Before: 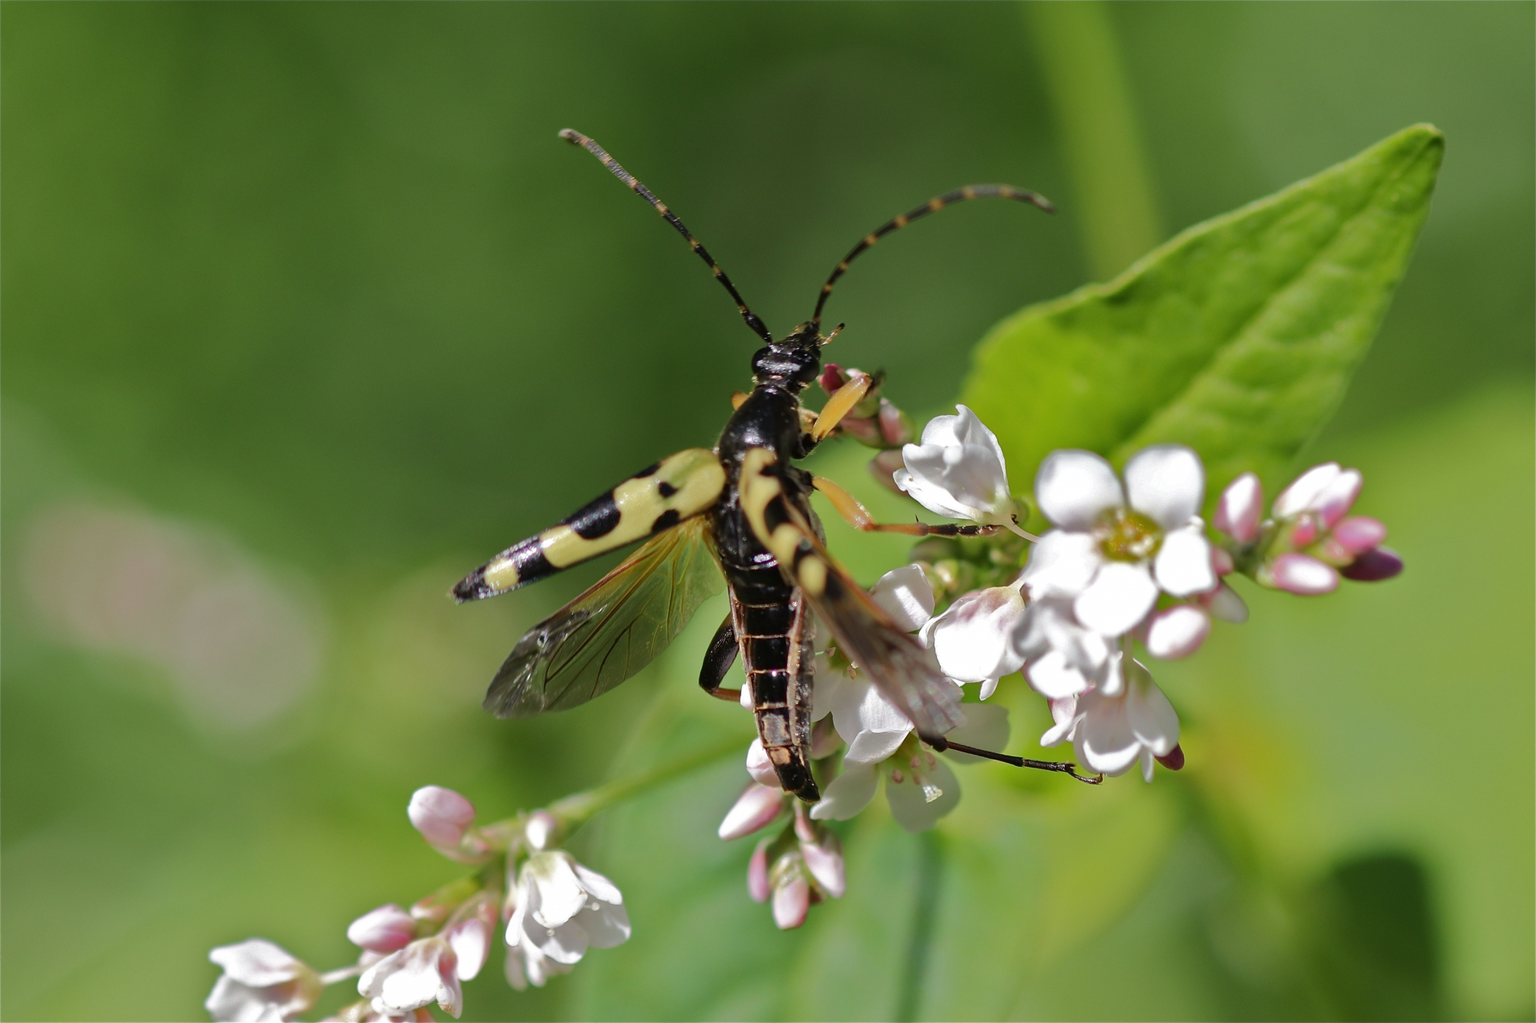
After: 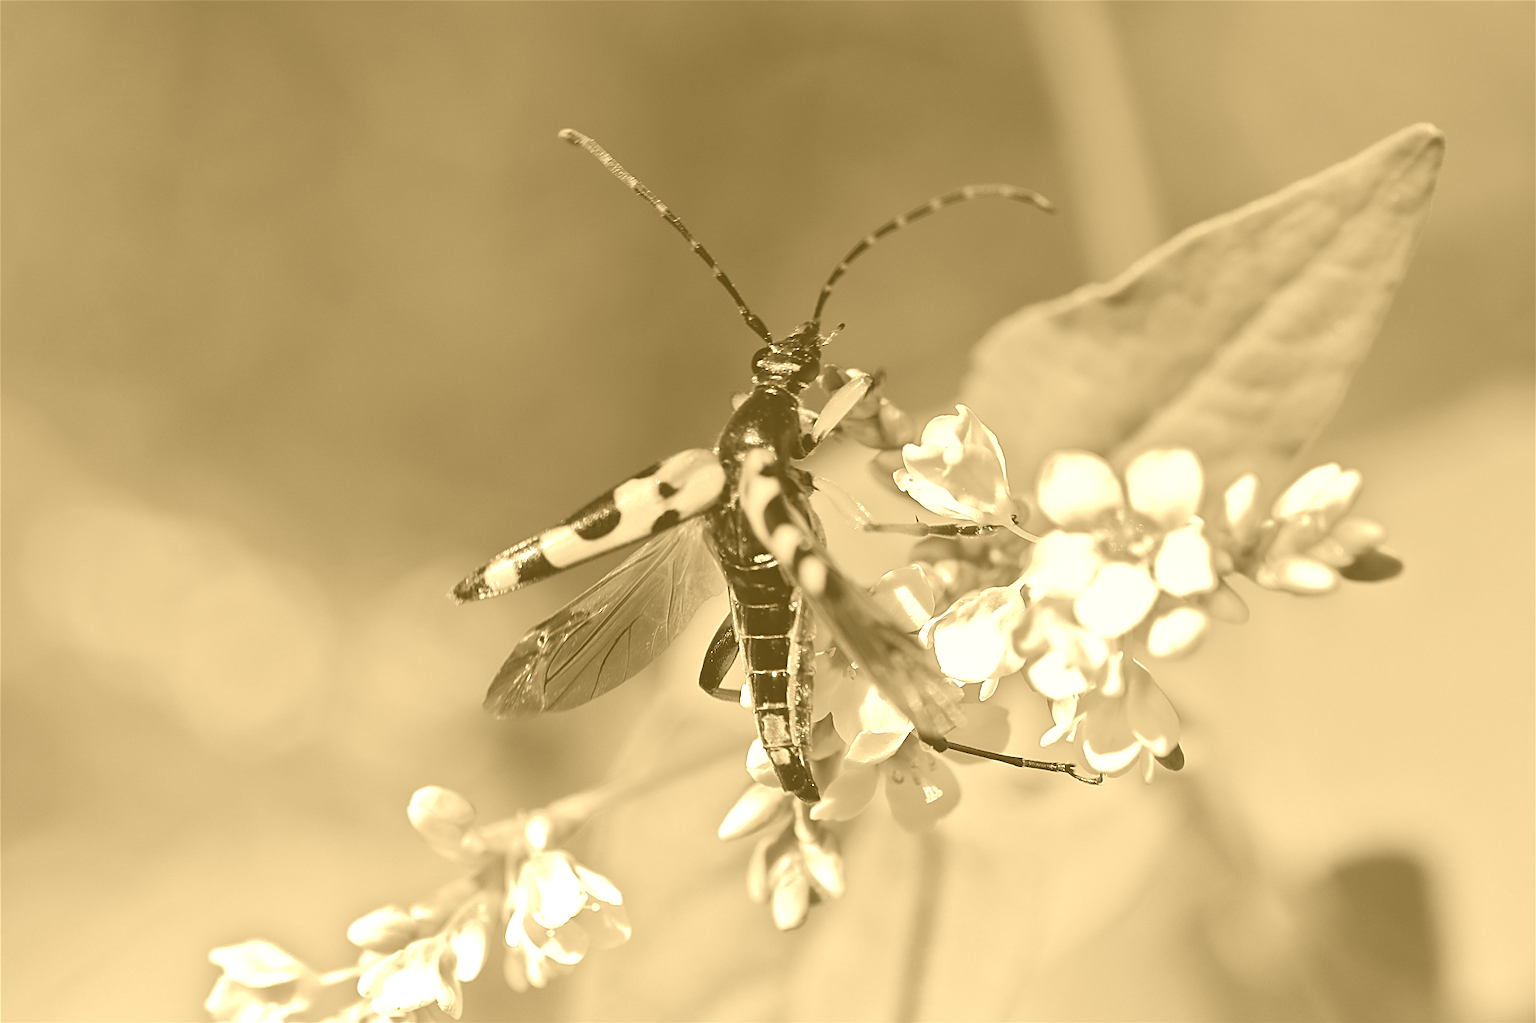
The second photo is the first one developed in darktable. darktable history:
color balance: lift [1.001, 1.007, 1, 0.993], gamma [1.023, 1.026, 1.01, 0.974], gain [0.964, 1.059, 1.073, 0.927]
sharpen: on, module defaults
graduated density: rotation 5.63°, offset 76.9
colorize: hue 36°, source mix 100%
